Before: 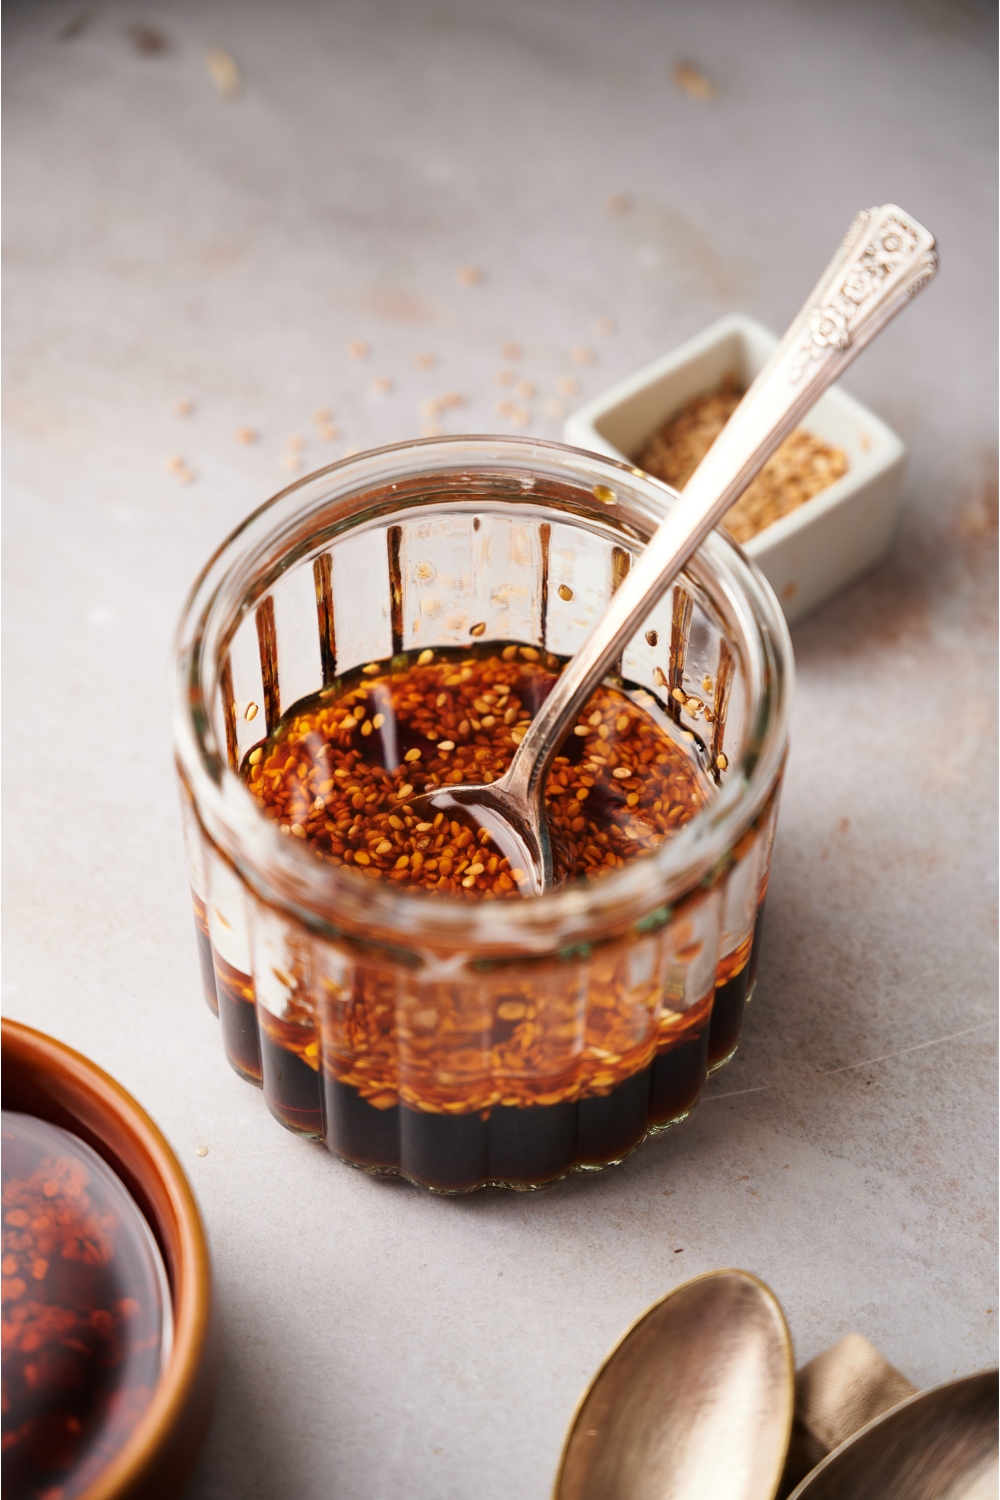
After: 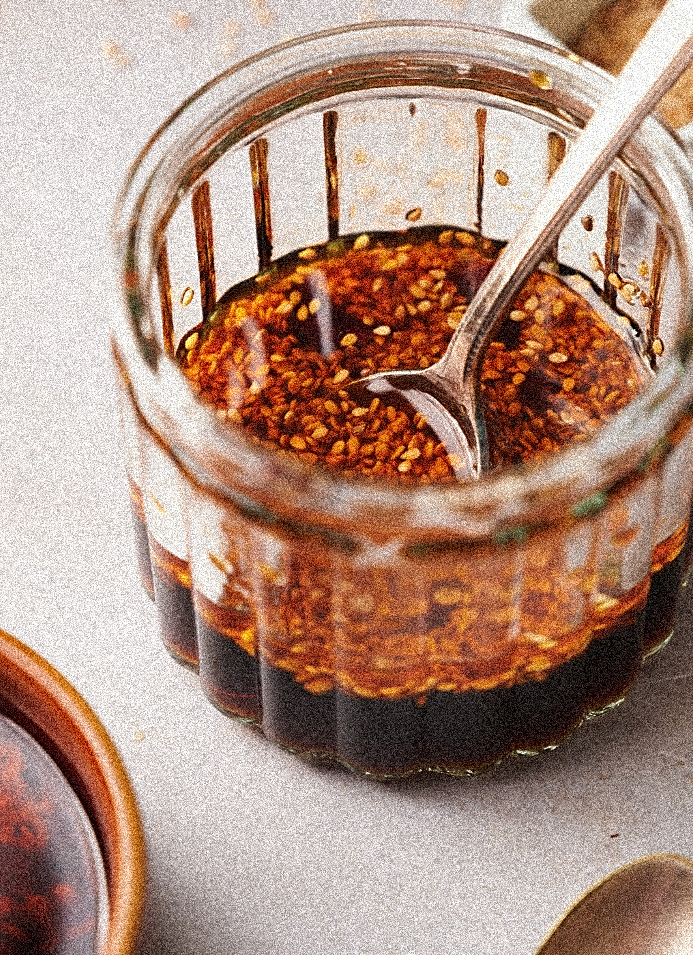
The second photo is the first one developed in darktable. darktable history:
sharpen: on, module defaults
crop: left 6.488%, top 27.668%, right 24.183%, bottom 8.656%
grain: coarseness 3.75 ISO, strength 100%, mid-tones bias 0%
